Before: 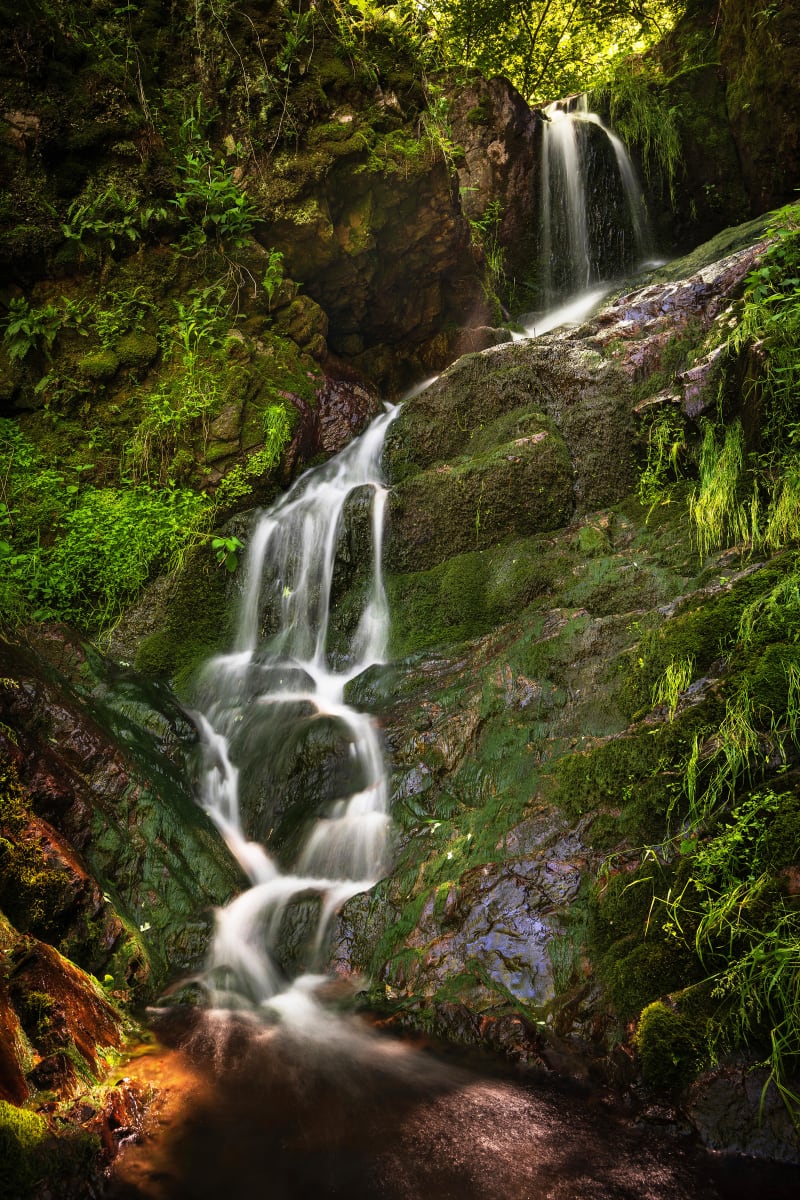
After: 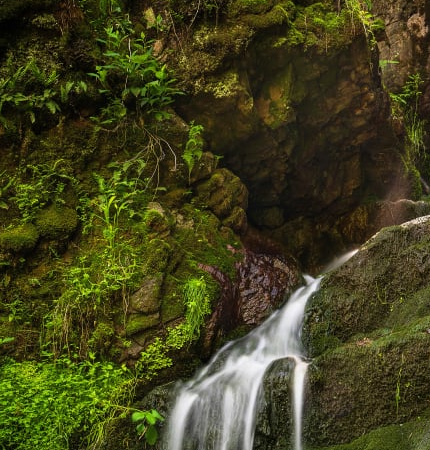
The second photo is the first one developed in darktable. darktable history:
crop: left 10.069%, top 10.584%, right 36.068%, bottom 51.849%
